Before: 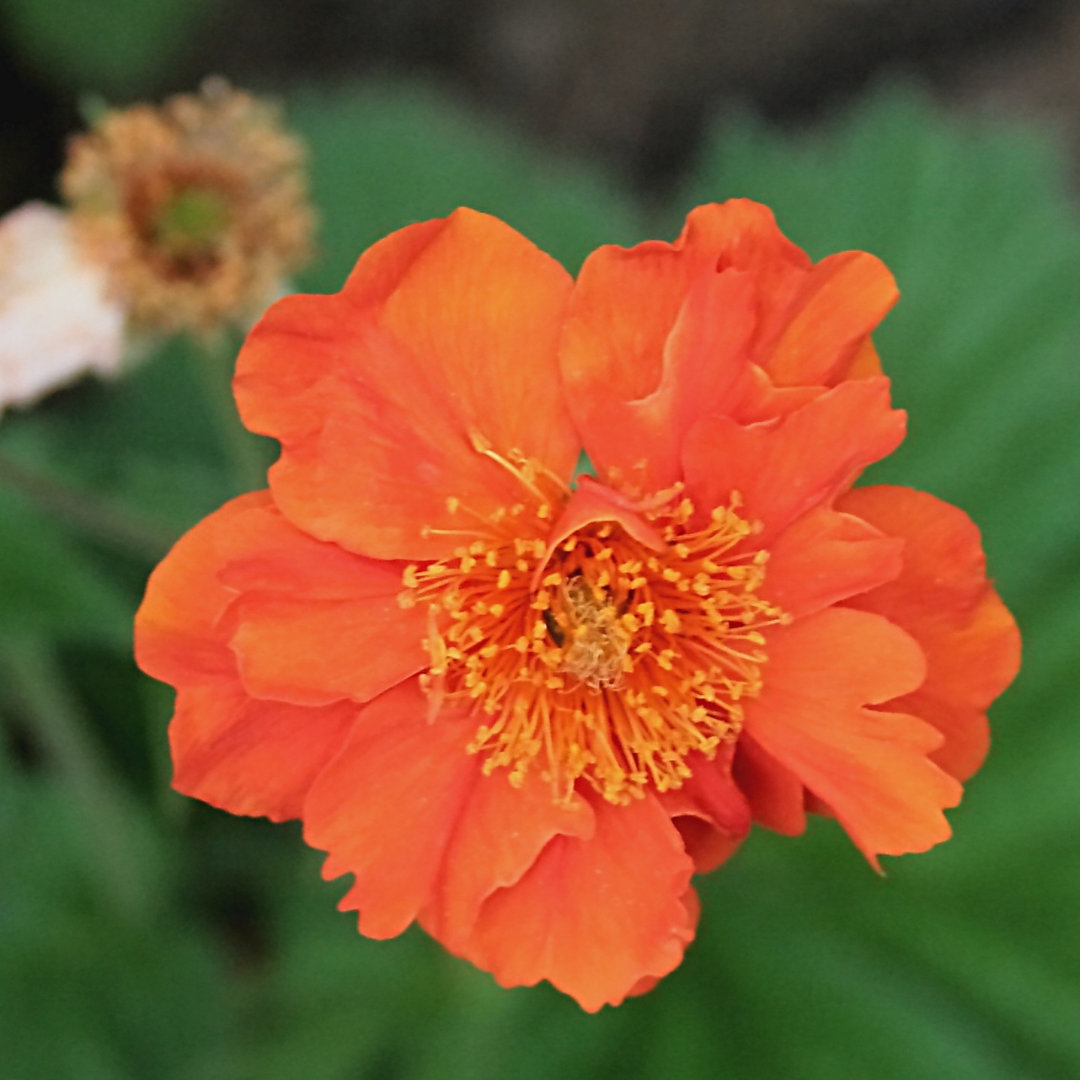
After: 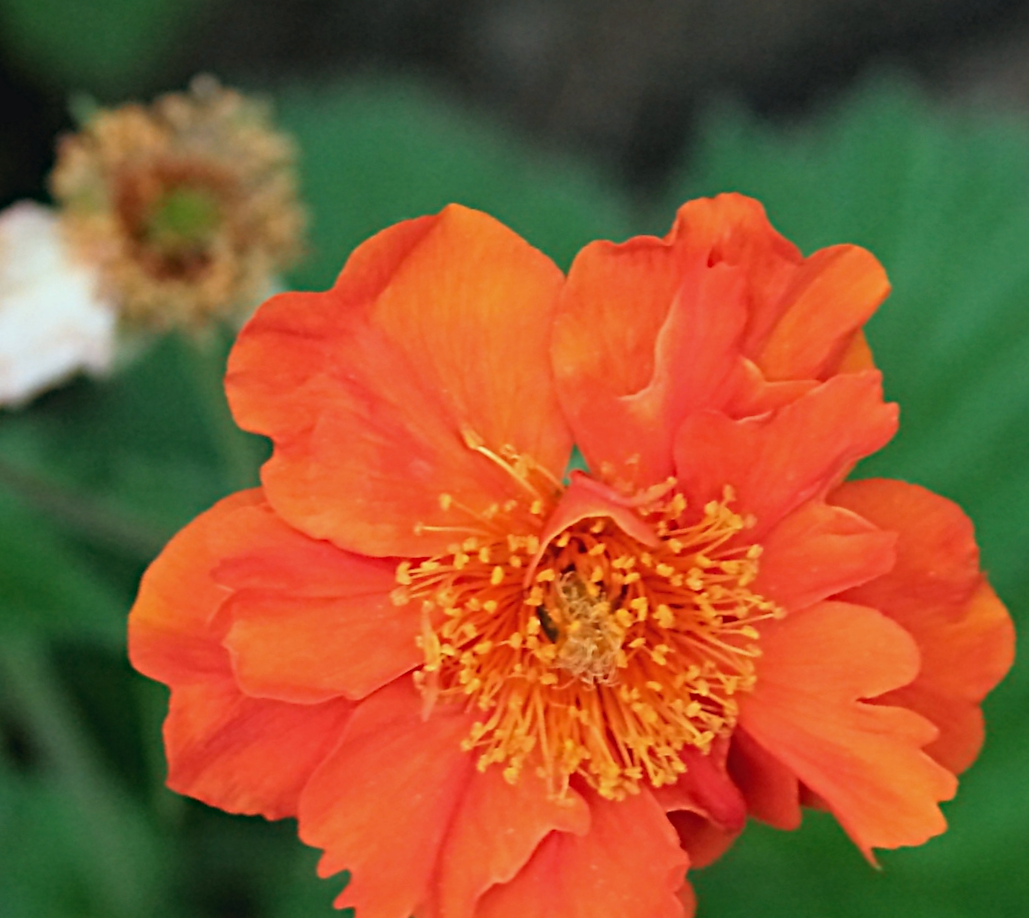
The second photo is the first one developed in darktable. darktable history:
haze removal: compatibility mode true, adaptive false
crop and rotate: angle 0.43°, left 0.371%, right 3.591%, bottom 14.342%
